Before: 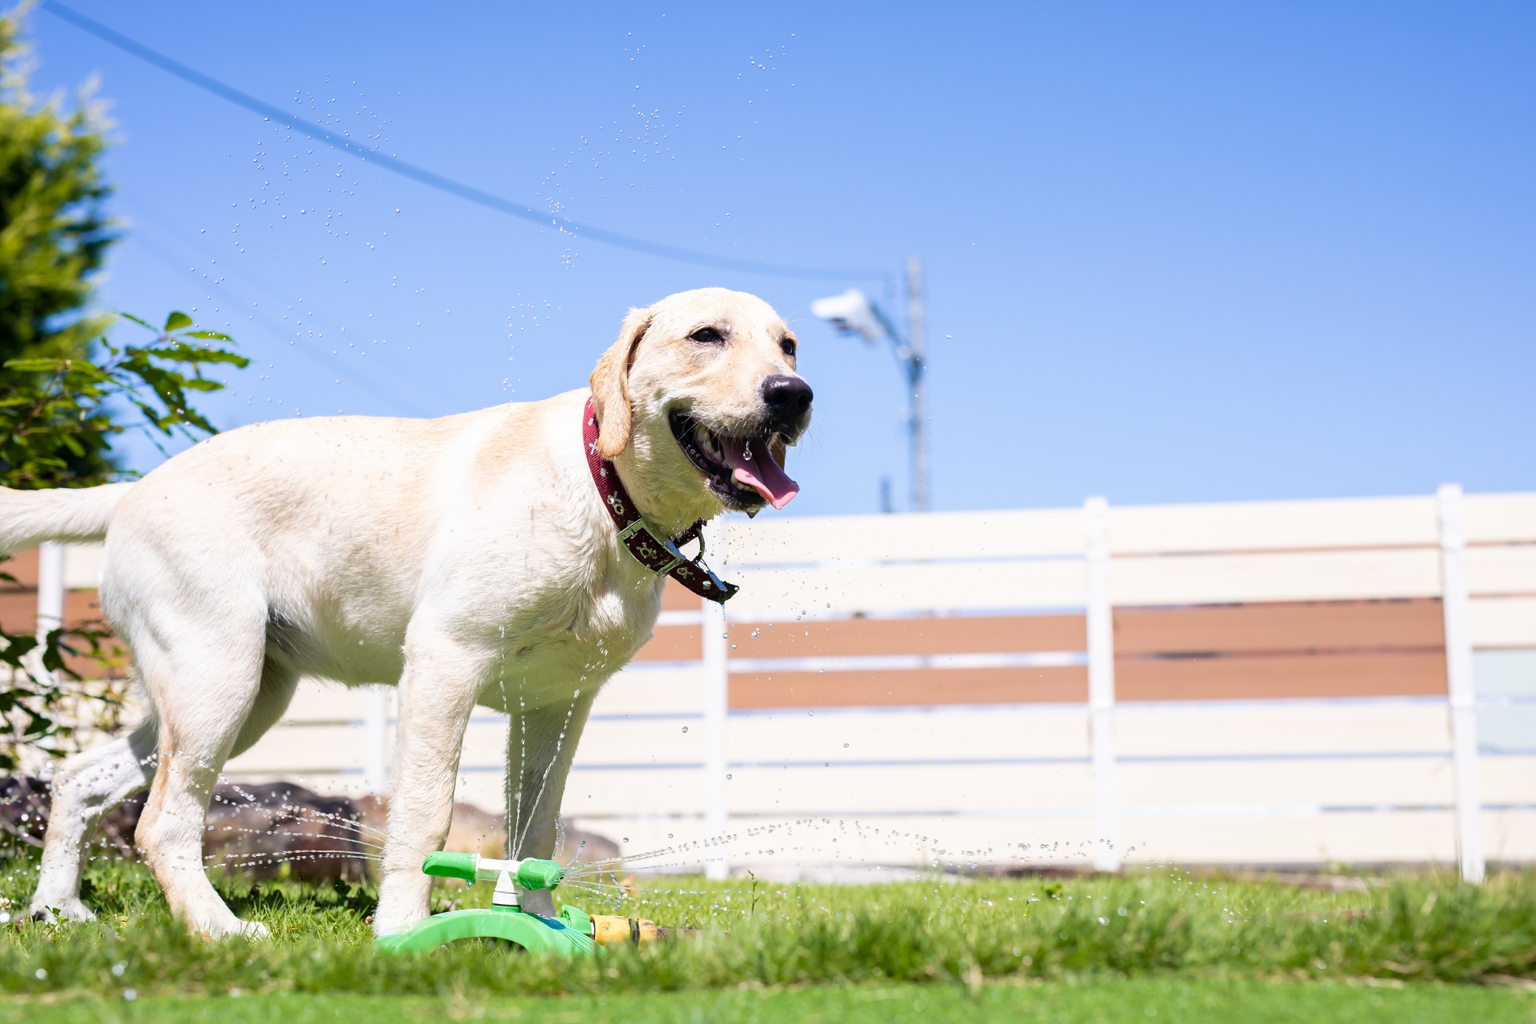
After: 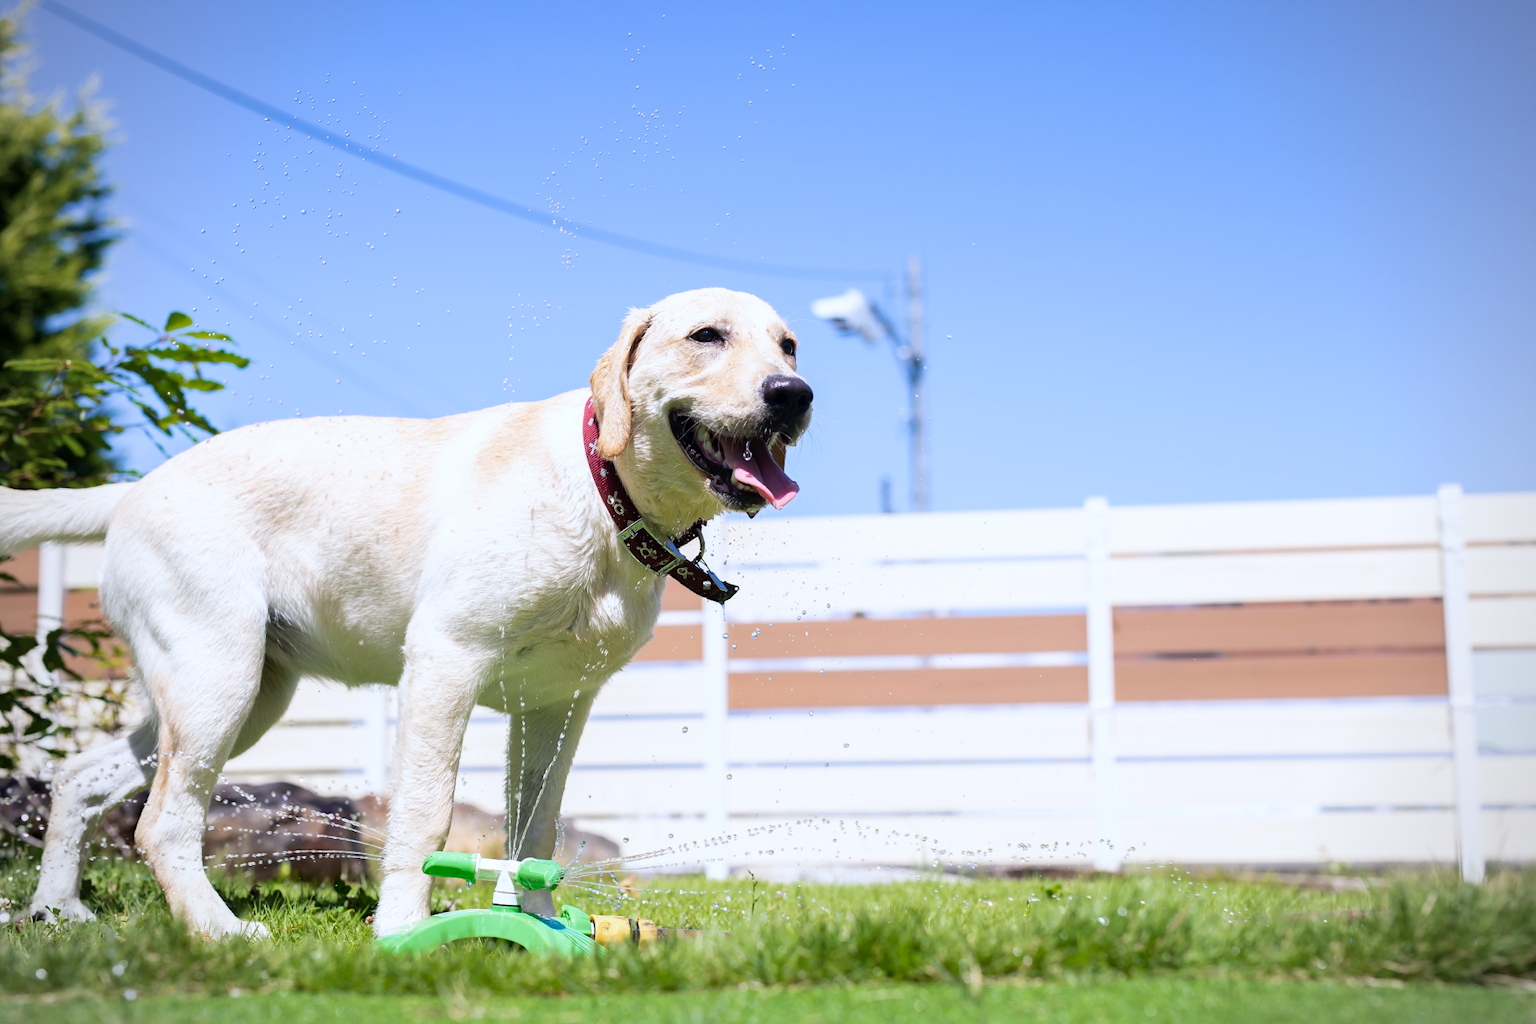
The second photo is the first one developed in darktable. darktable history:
white balance: red 0.967, blue 1.049
vignetting: fall-off radius 60.92%
